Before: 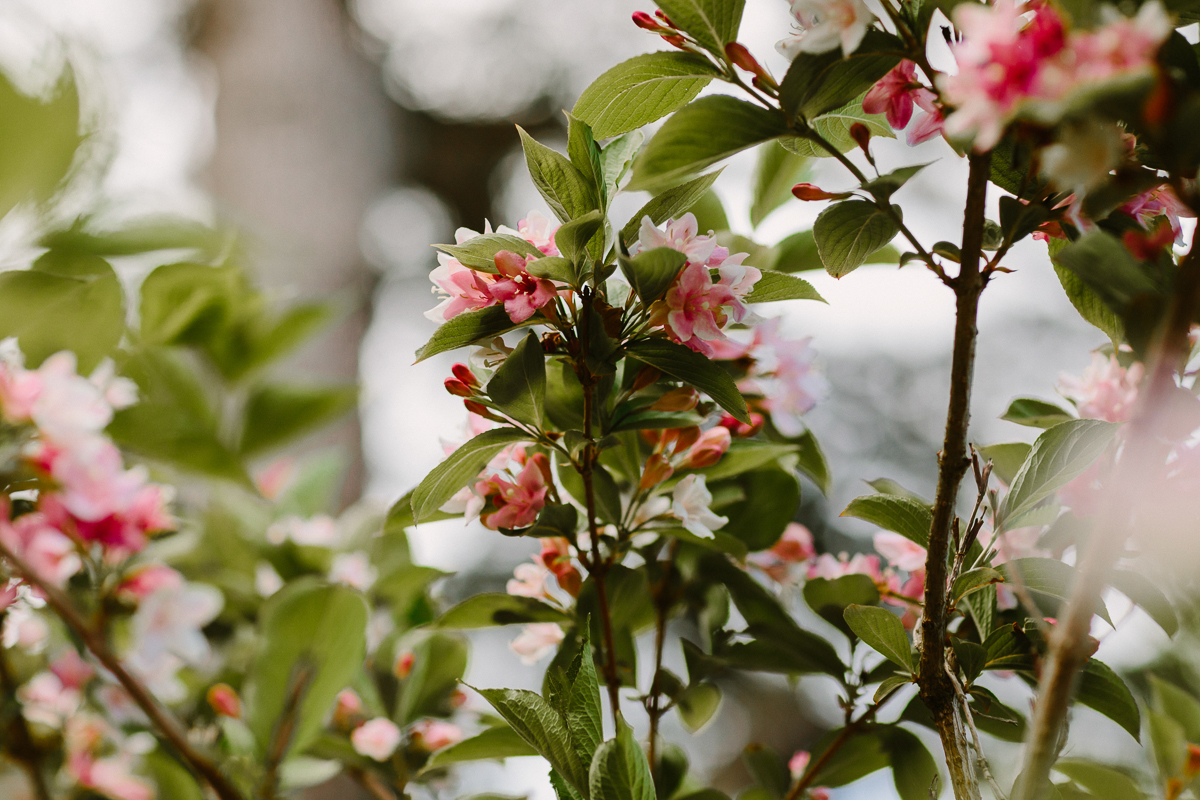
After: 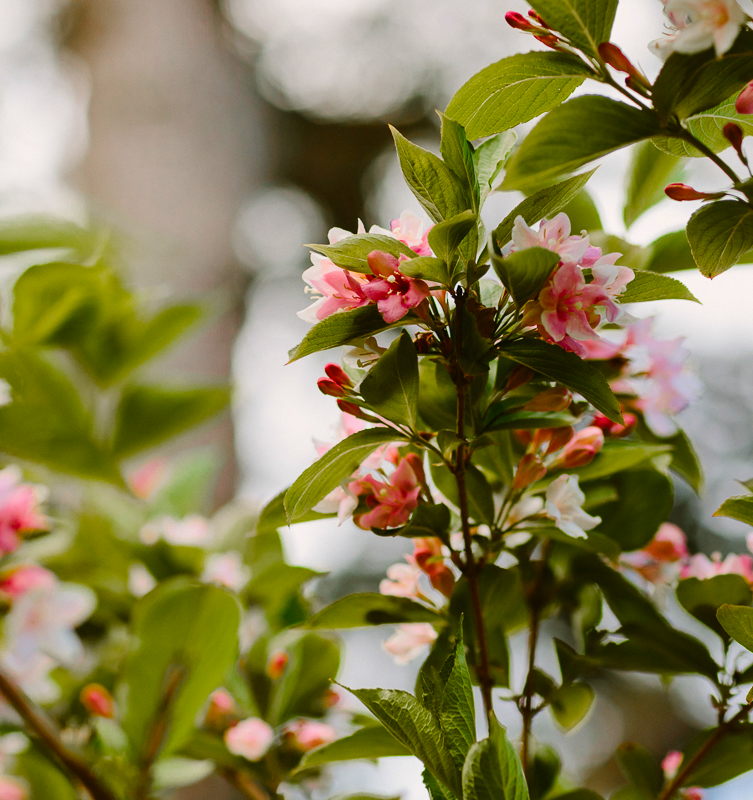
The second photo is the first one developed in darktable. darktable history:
crop: left 10.644%, right 26.528%
tone equalizer: on, module defaults
color balance rgb: linear chroma grading › global chroma 9.31%, global vibrance 41.49%
